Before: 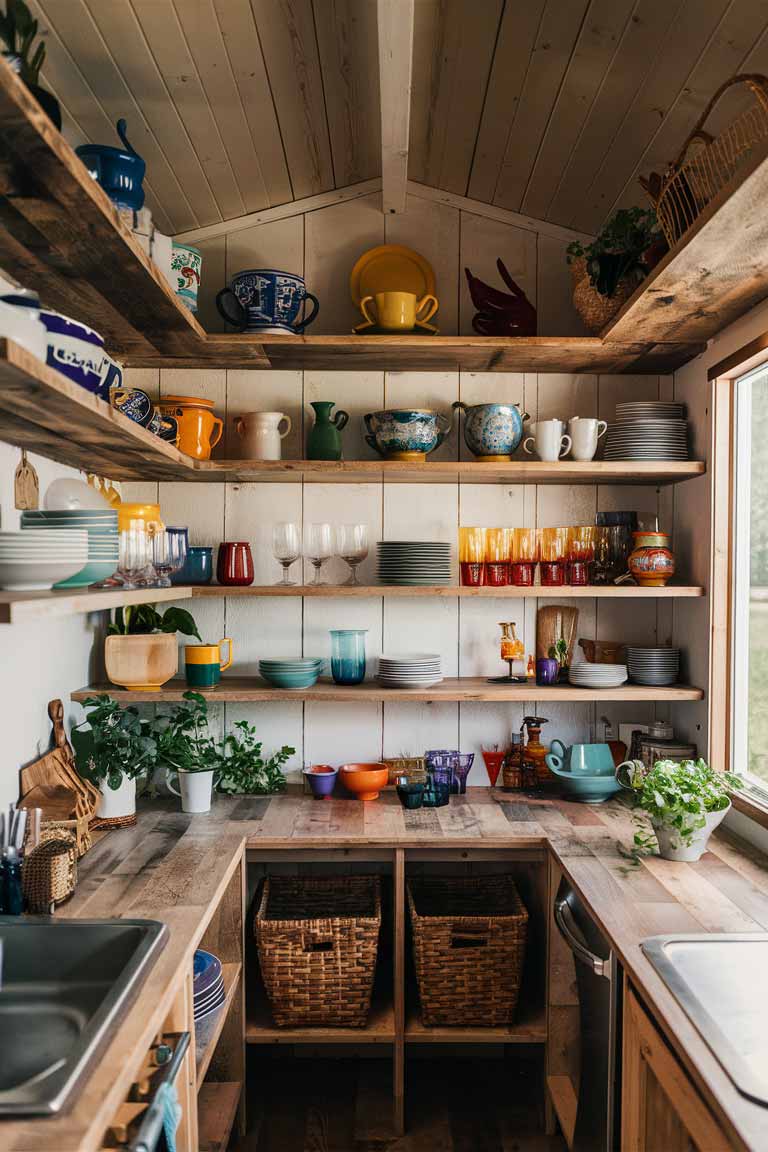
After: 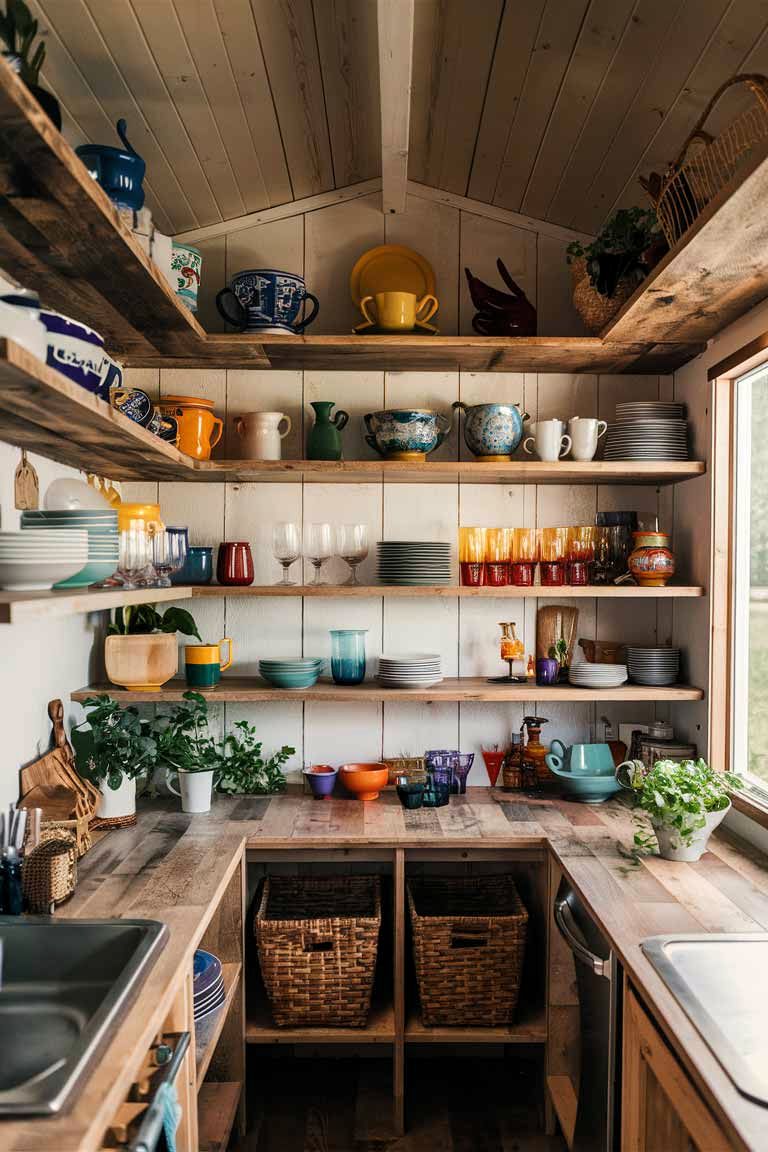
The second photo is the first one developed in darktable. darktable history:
levels: levels [0.016, 0.492, 0.969]
white balance: red 1.009, blue 0.985
